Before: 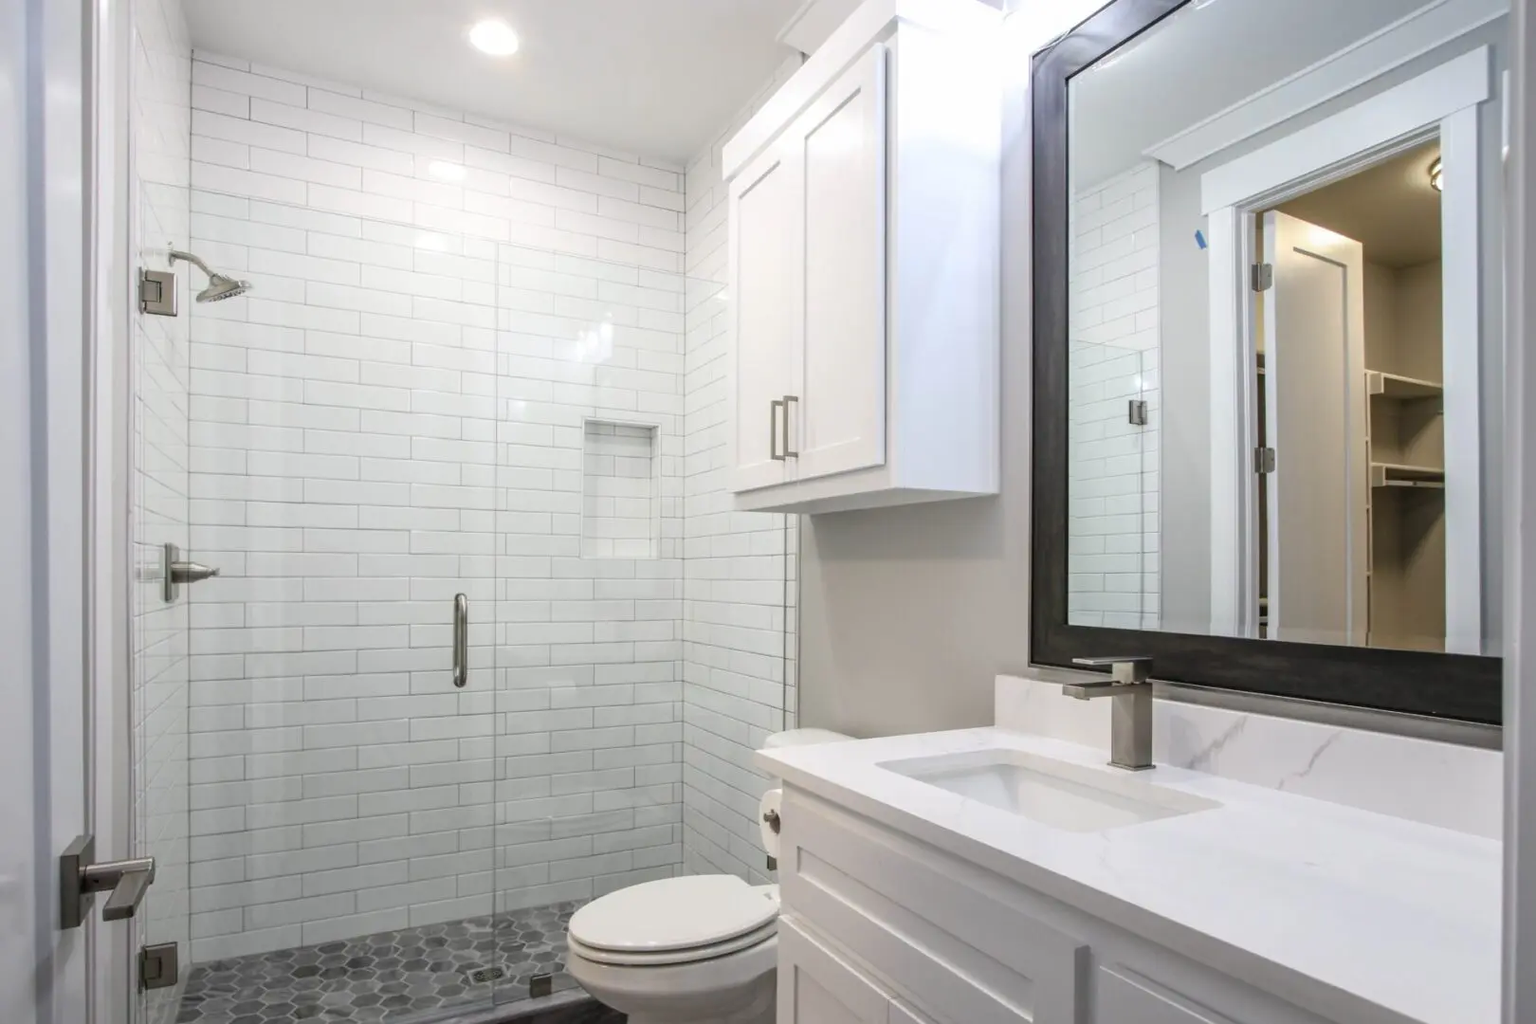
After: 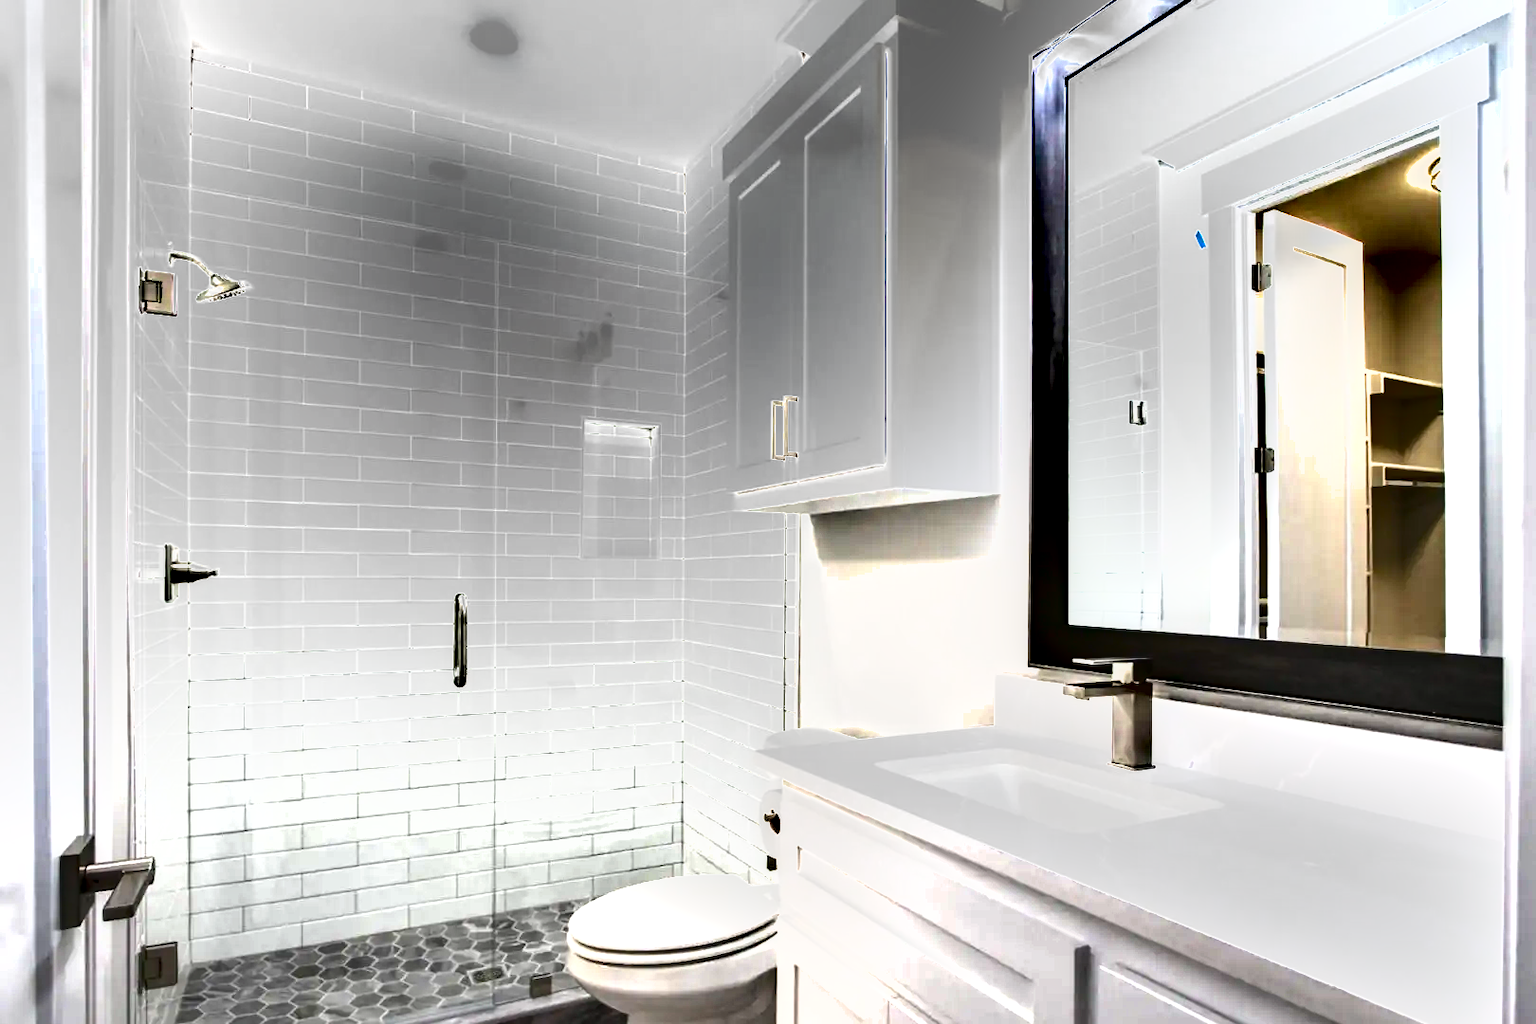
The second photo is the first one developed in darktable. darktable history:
local contrast: highlights 61%, shadows 108%, detail 107%, midtone range 0.529
exposure: black level correction 0, exposure 0.891 EV, compensate exposure bias true, compensate highlight preservation false
shadows and highlights: soften with gaussian
color balance rgb: perceptual saturation grading › global saturation 20%, perceptual saturation grading › highlights -24.888%, perceptual saturation grading › shadows 24.899%, contrast 14.767%
tone equalizer: -8 EV -0.385 EV, -7 EV -0.413 EV, -6 EV -0.299 EV, -5 EV -0.225 EV, -3 EV 0.231 EV, -2 EV 0.331 EV, -1 EV 0.377 EV, +0 EV 0.434 EV
